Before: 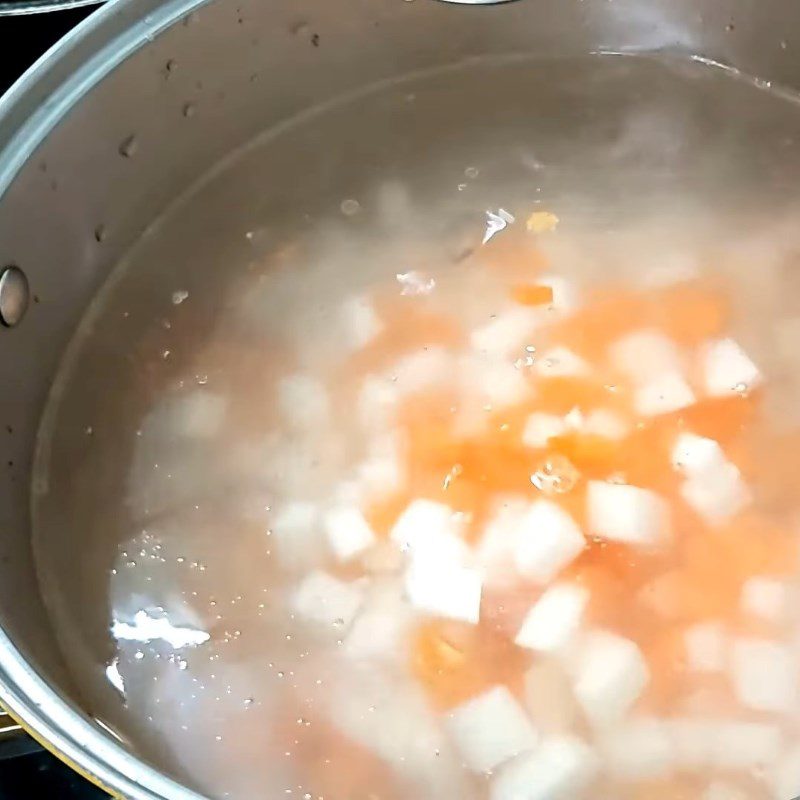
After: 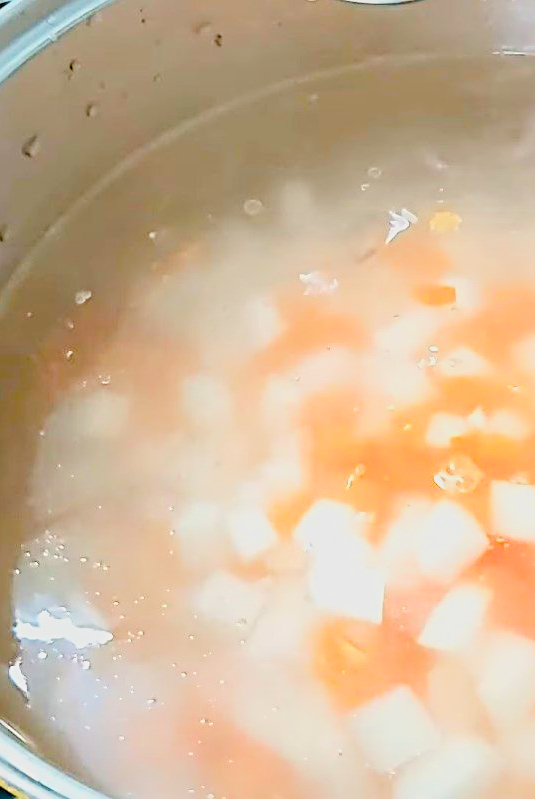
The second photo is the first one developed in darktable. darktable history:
exposure: black level correction 0, exposure 0.697 EV, compensate highlight preservation false
crop and rotate: left 12.35%, right 20.679%
tone equalizer: mask exposure compensation -0.5 EV
filmic rgb: black relative exposure -7.65 EV, white relative exposure 4.56 EV, hardness 3.61, contrast 1.112, color science v6 (2022)
sharpen: radius 2.823, amount 0.703
color balance rgb: global offset › luminance -0.282%, global offset › hue 260.33°, perceptual saturation grading › global saturation -0.138%, perceptual saturation grading › mid-tones 6.454%, perceptual saturation grading › shadows 72.085%, perceptual brilliance grading › global brilliance 18.562%, contrast -29.773%
